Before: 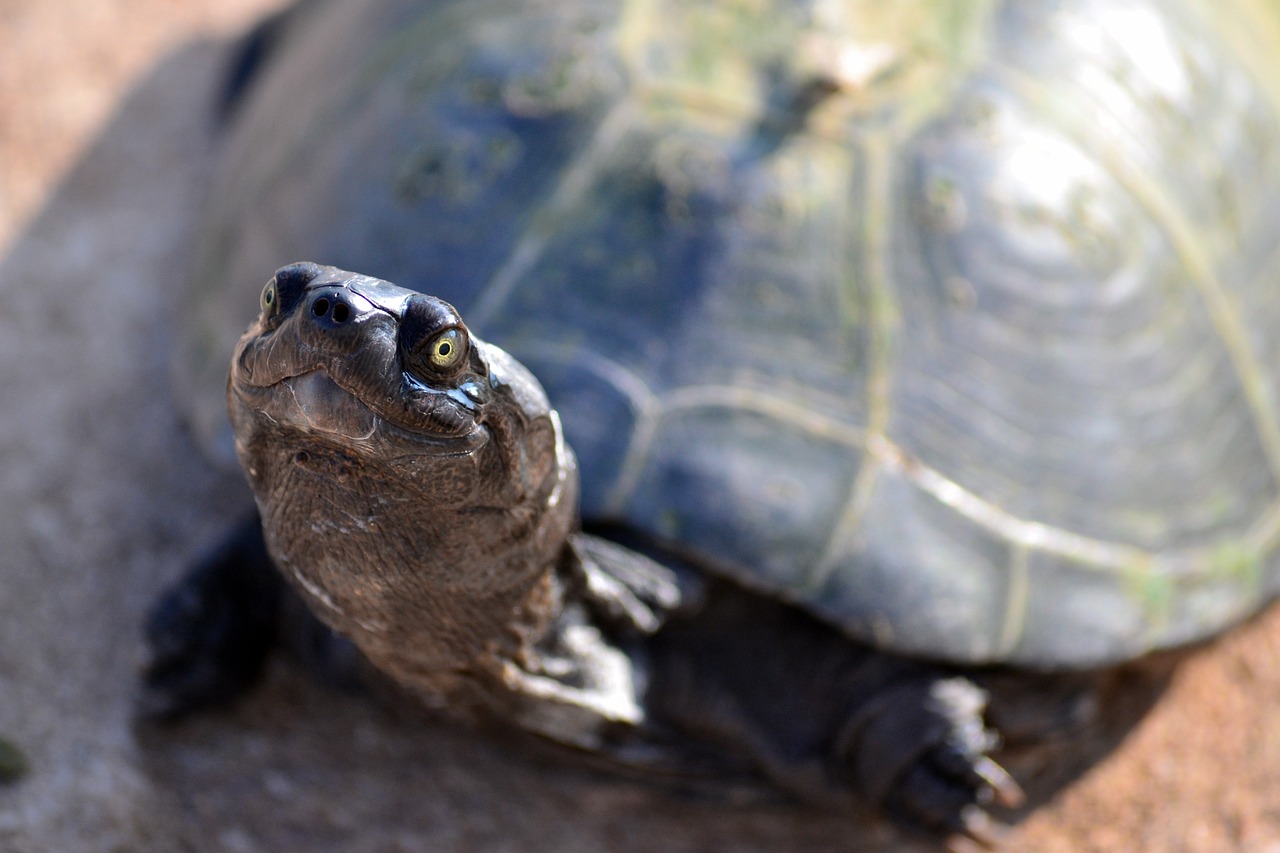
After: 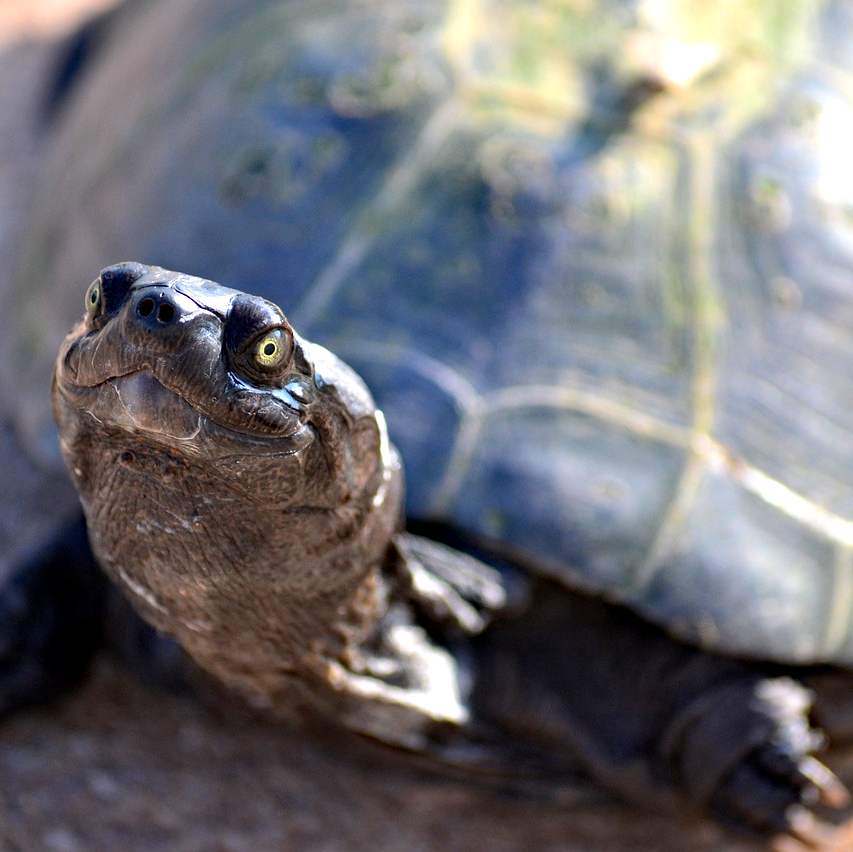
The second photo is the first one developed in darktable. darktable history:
exposure: black level correction 0.001, exposure 0.498 EV, compensate exposure bias true, compensate highlight preservation false
crop and rotate: left 13.744%, right 19.605%
haze removal: adaptive false
